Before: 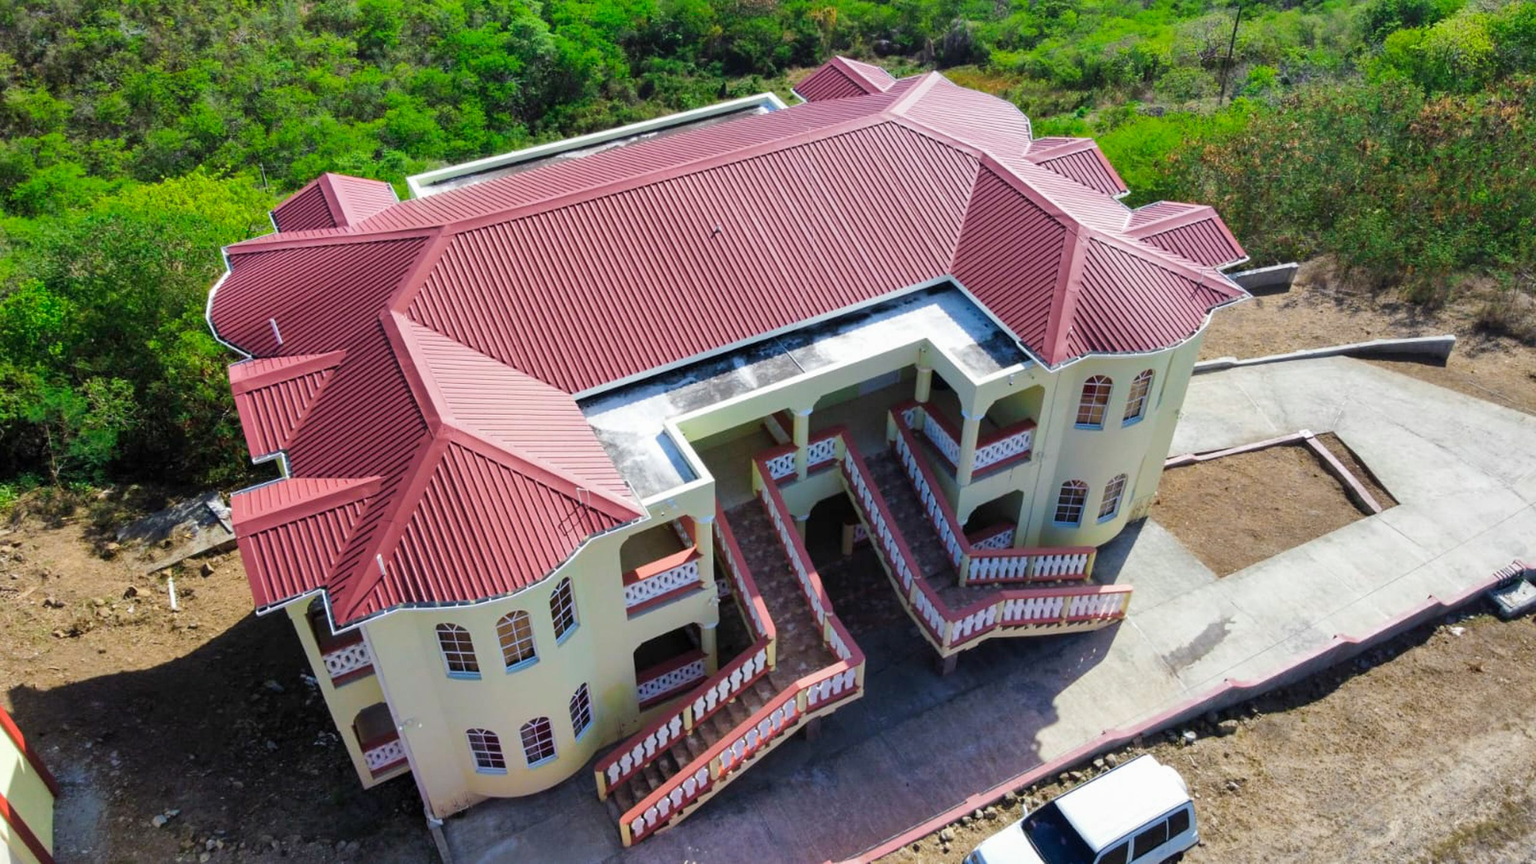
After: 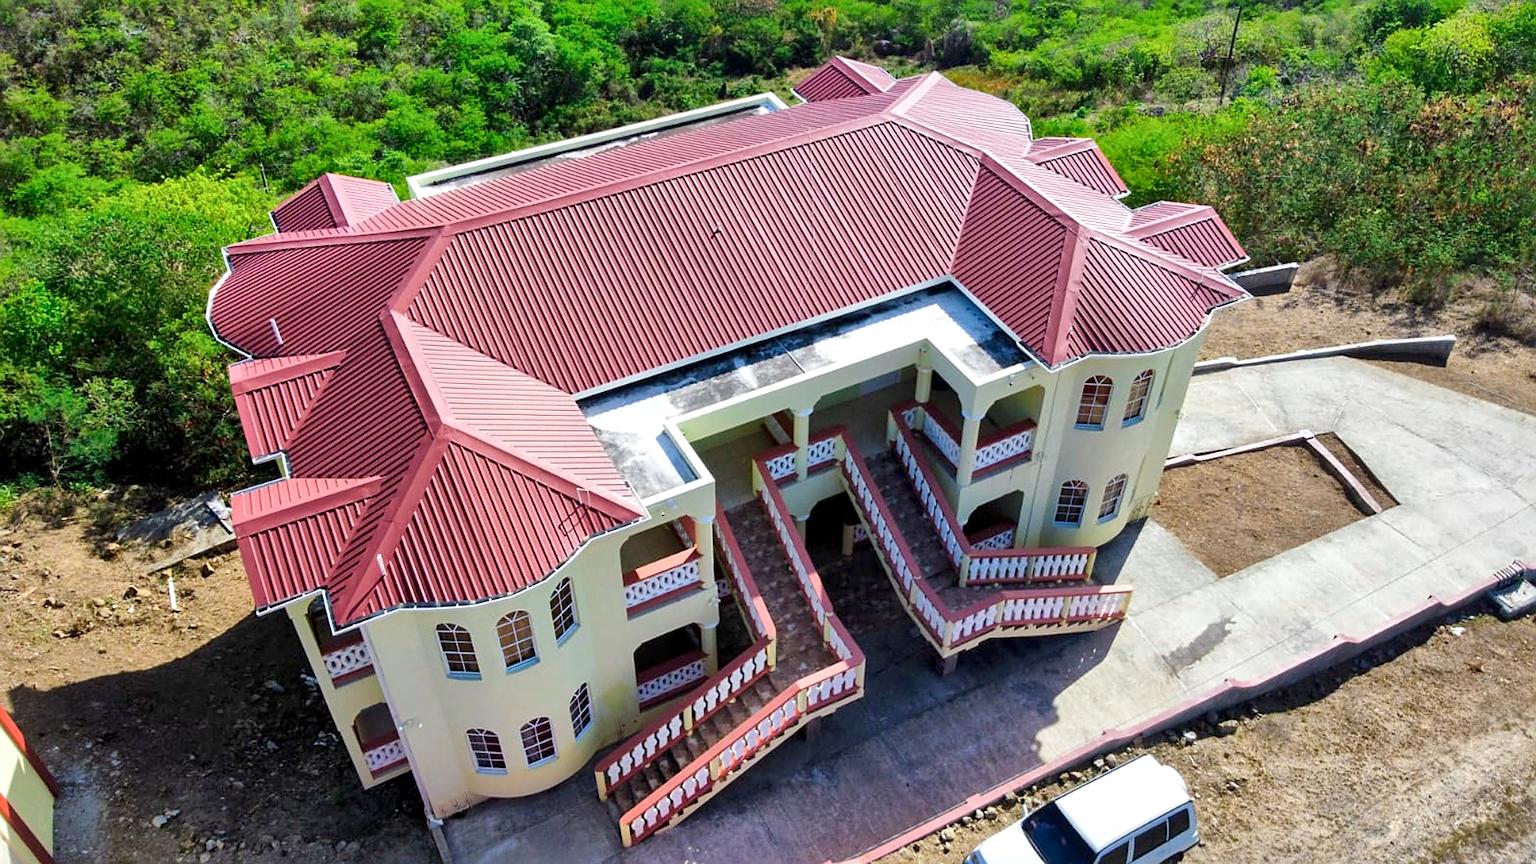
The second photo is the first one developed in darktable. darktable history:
local contrast: mode bilateral grid, contrast 26, coarseness 60, detail 151%, midtone range 0.2
sharpen: on, module defaults
levels: levels [0, 0.478, 1]
